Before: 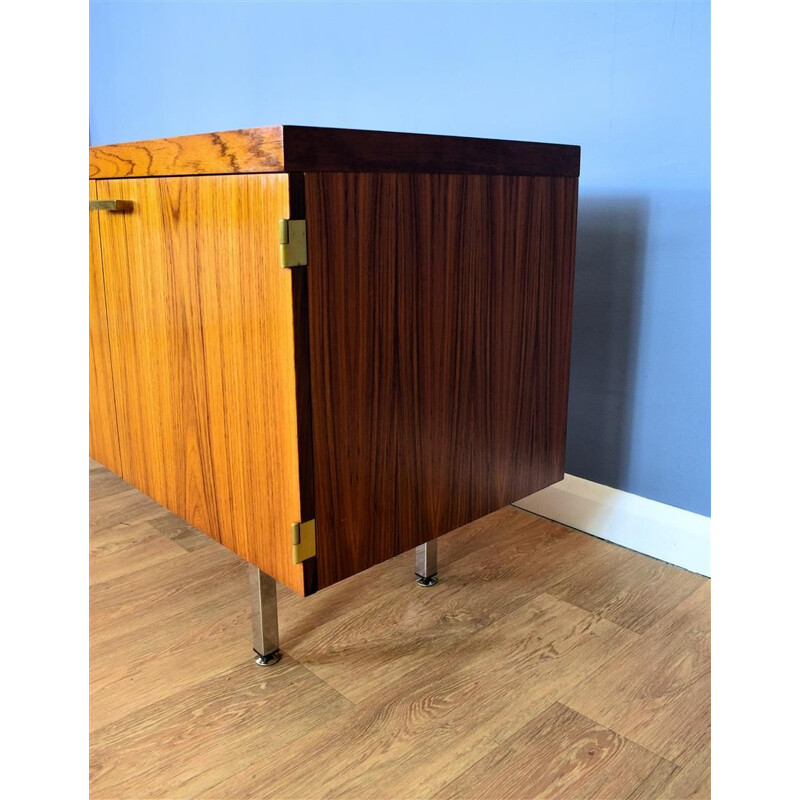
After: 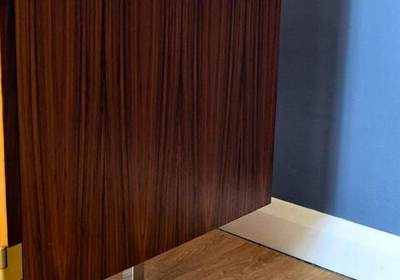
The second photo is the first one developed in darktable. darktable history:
haze removal: compatibility mode true, adaptive false
crop: left 36.699%, top 34.566%, right 13.105%, bottom 30.423%
